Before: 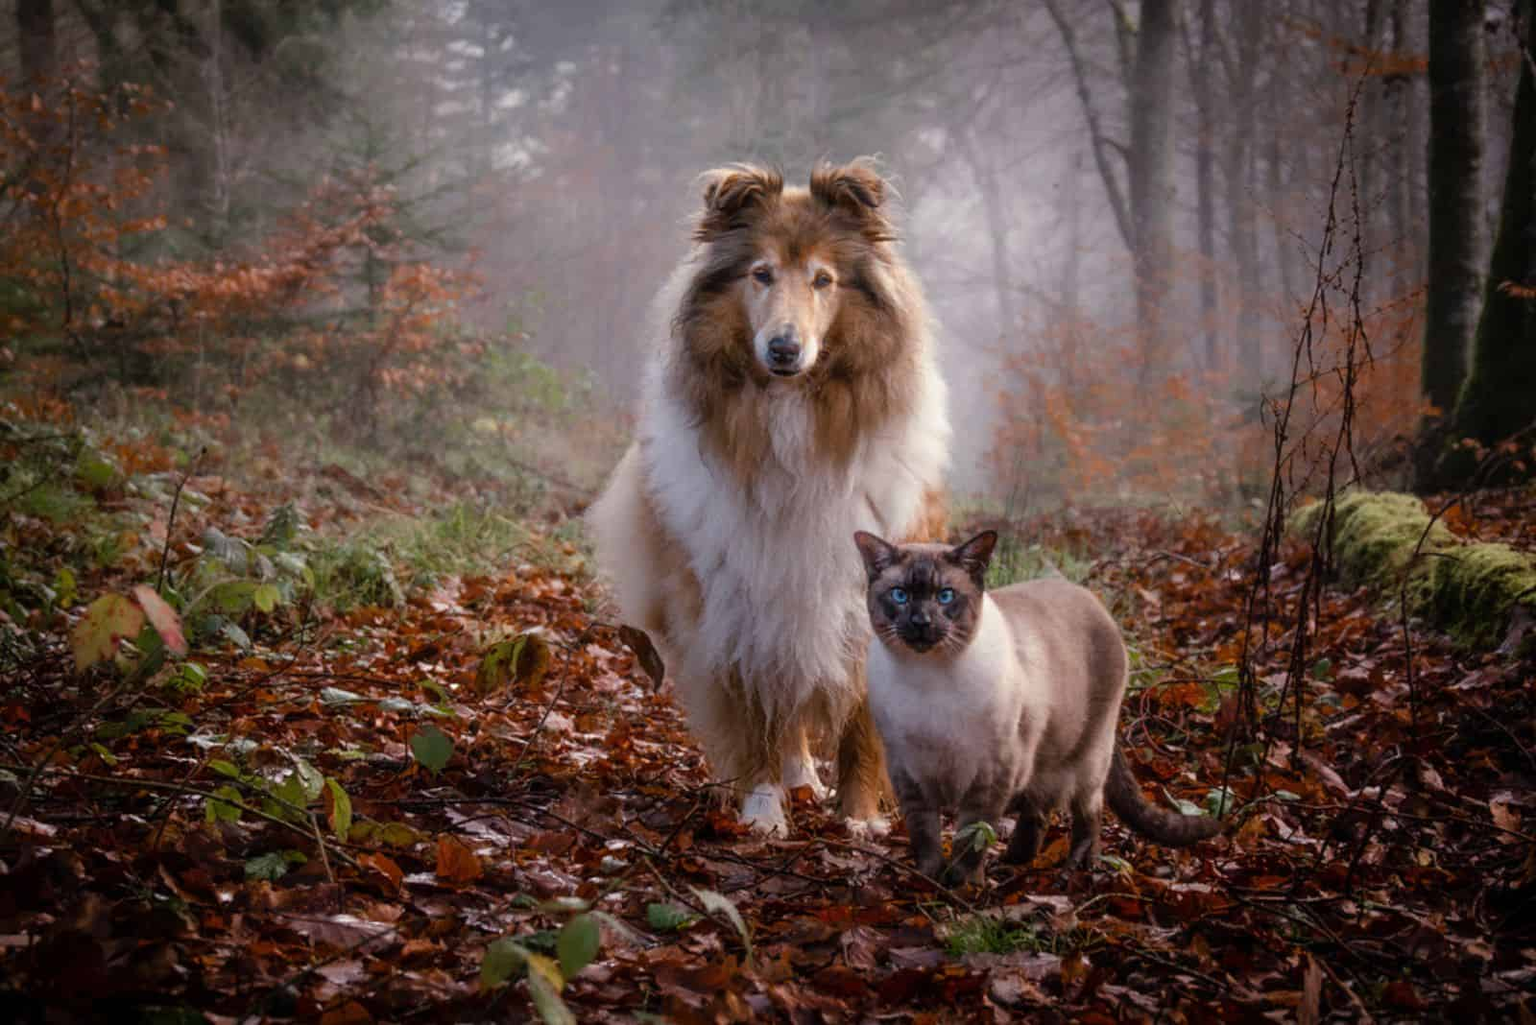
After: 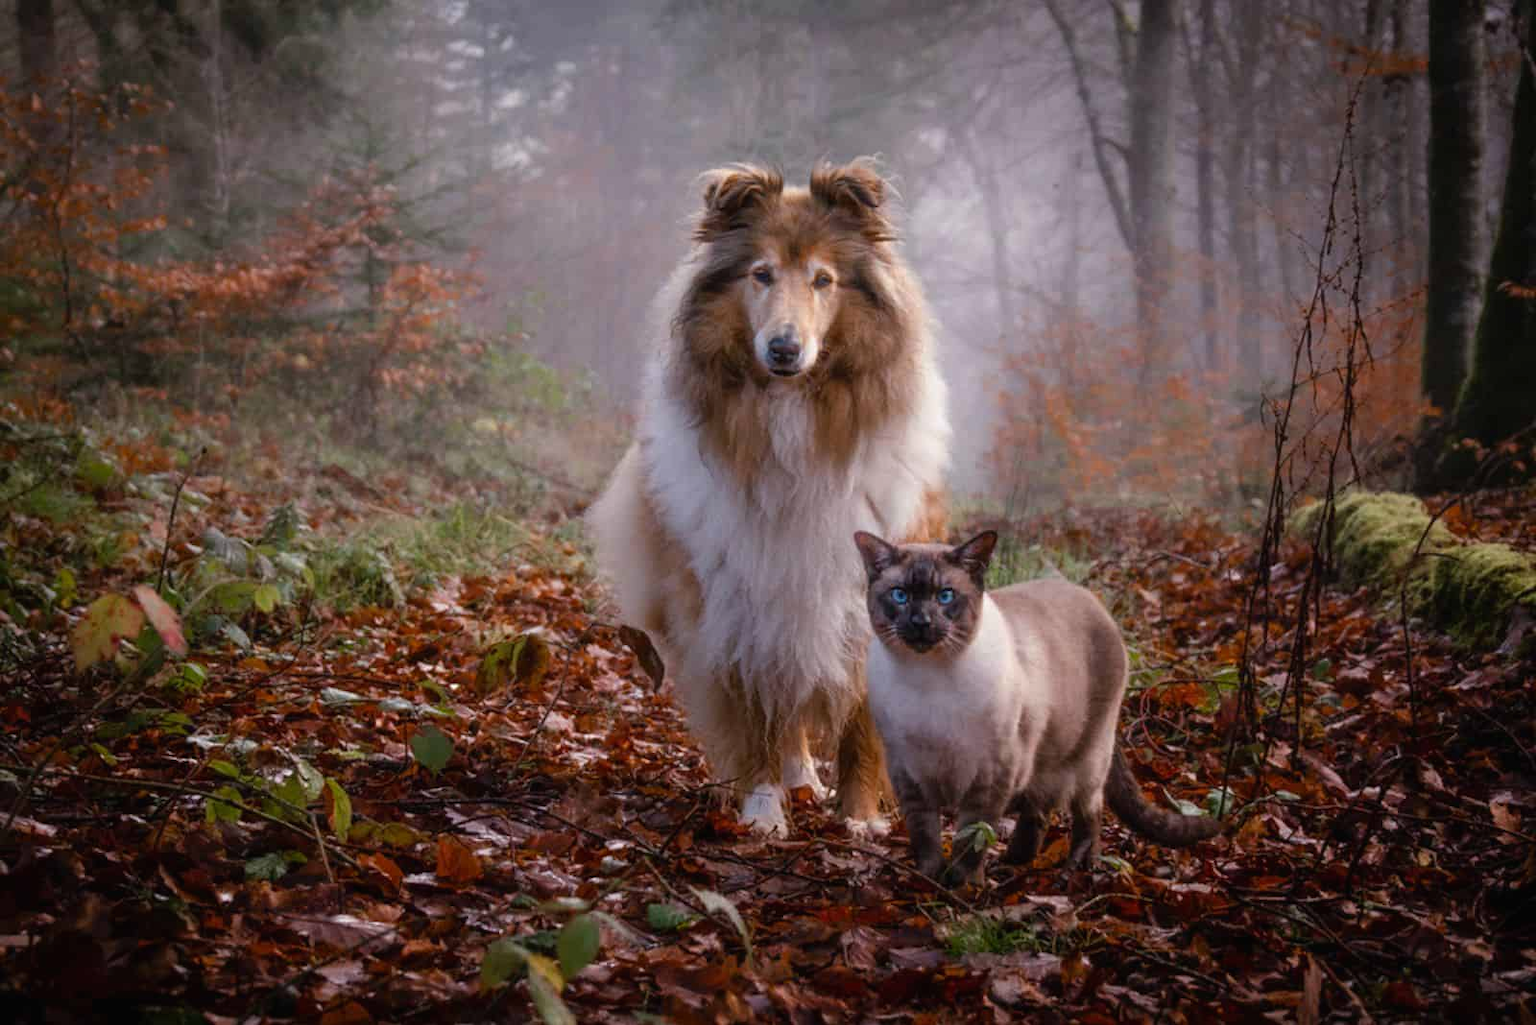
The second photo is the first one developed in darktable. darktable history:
white balance: red 1.004, blue 1.024
contrast brightness saturation: contrast -0.02, brightness -0.01, saturation 0.03
